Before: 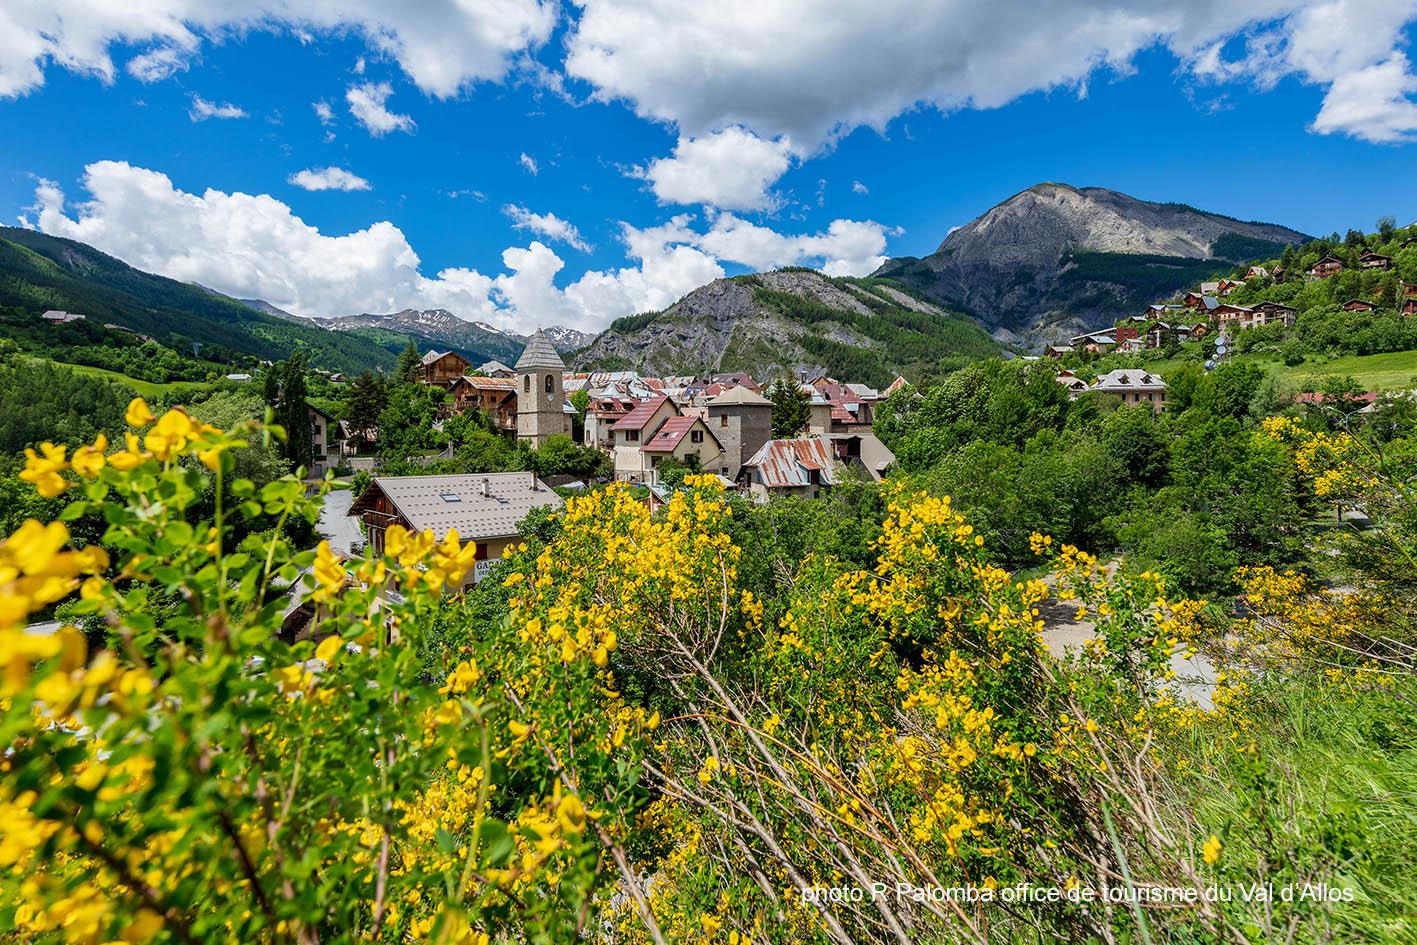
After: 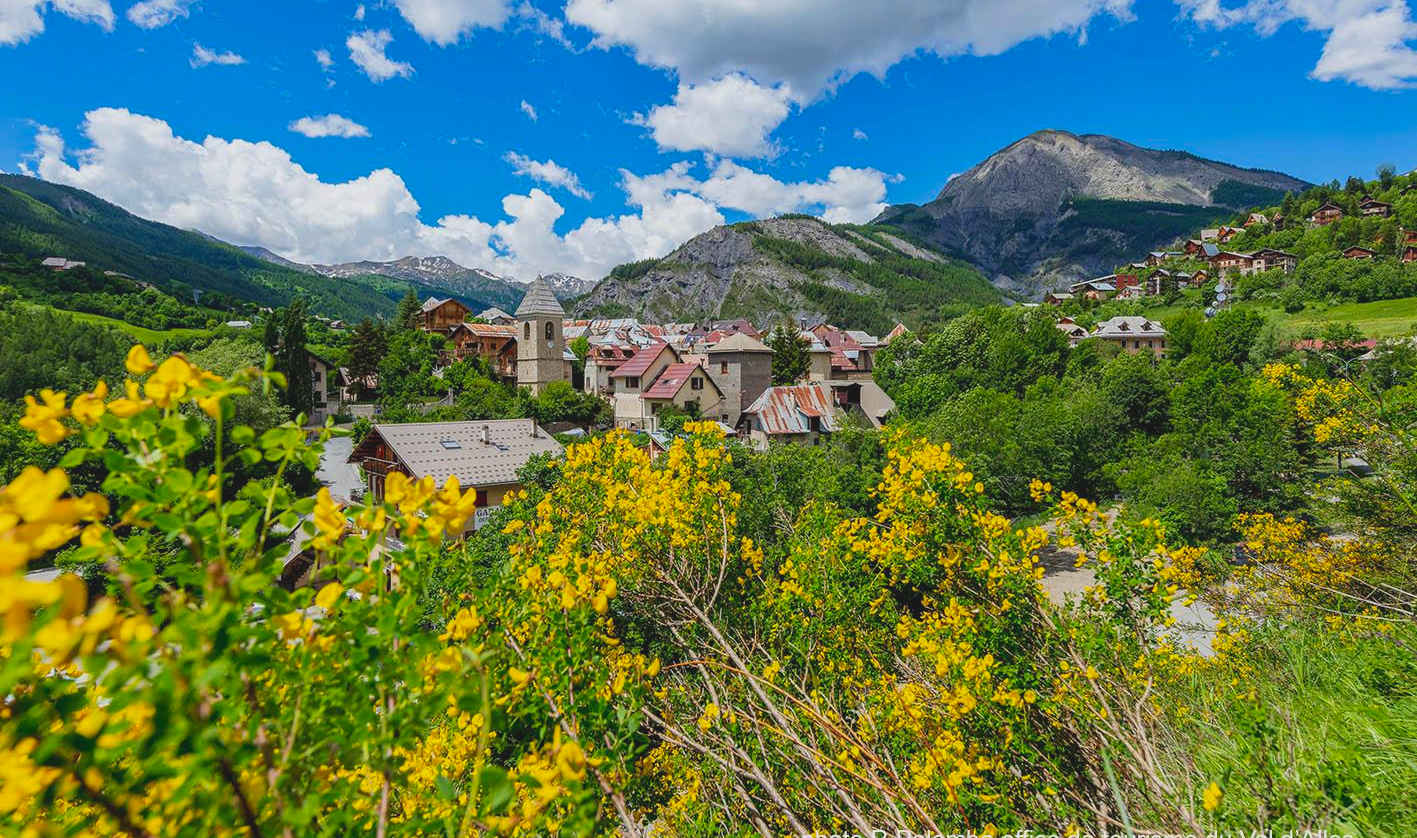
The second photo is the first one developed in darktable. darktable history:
crop and rotate: top 5.609%, bottom 5.609%
lowpass: radius 0.1, contrast 0.85, saturation 1.1, unbound 0
